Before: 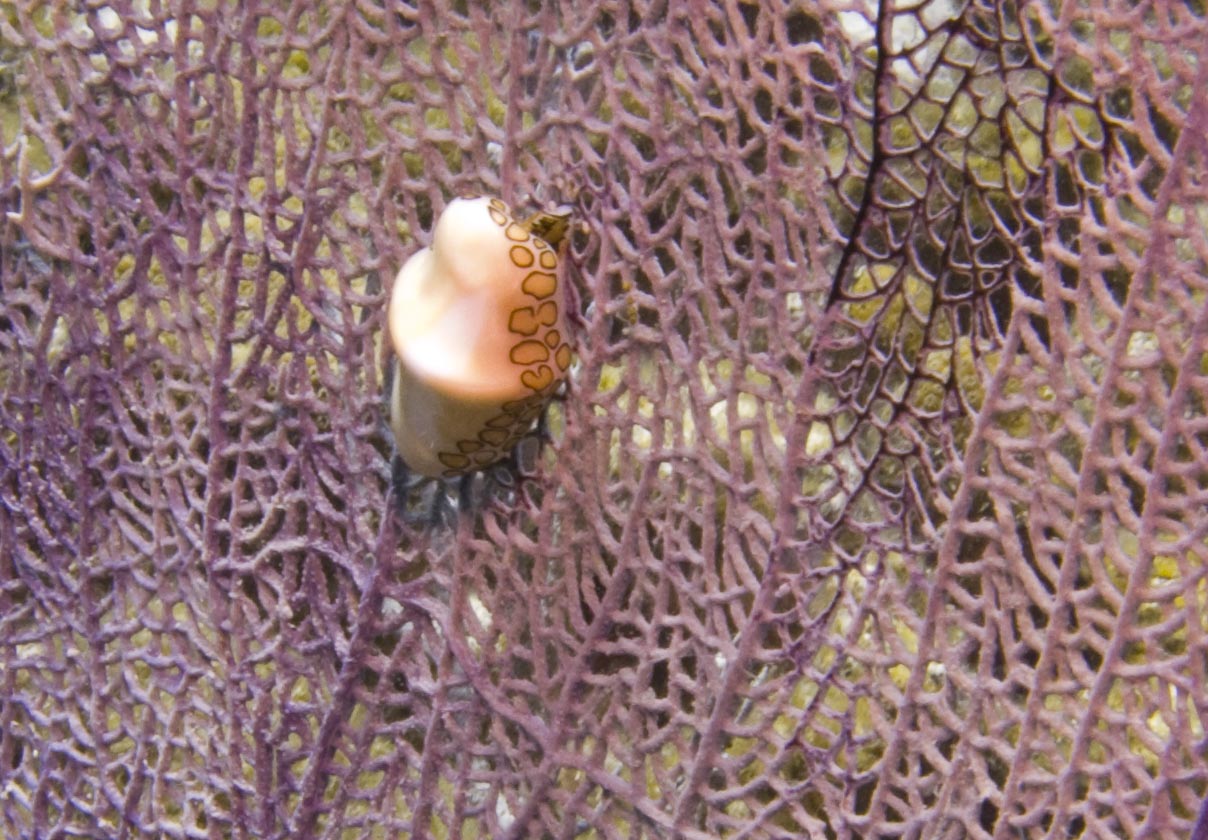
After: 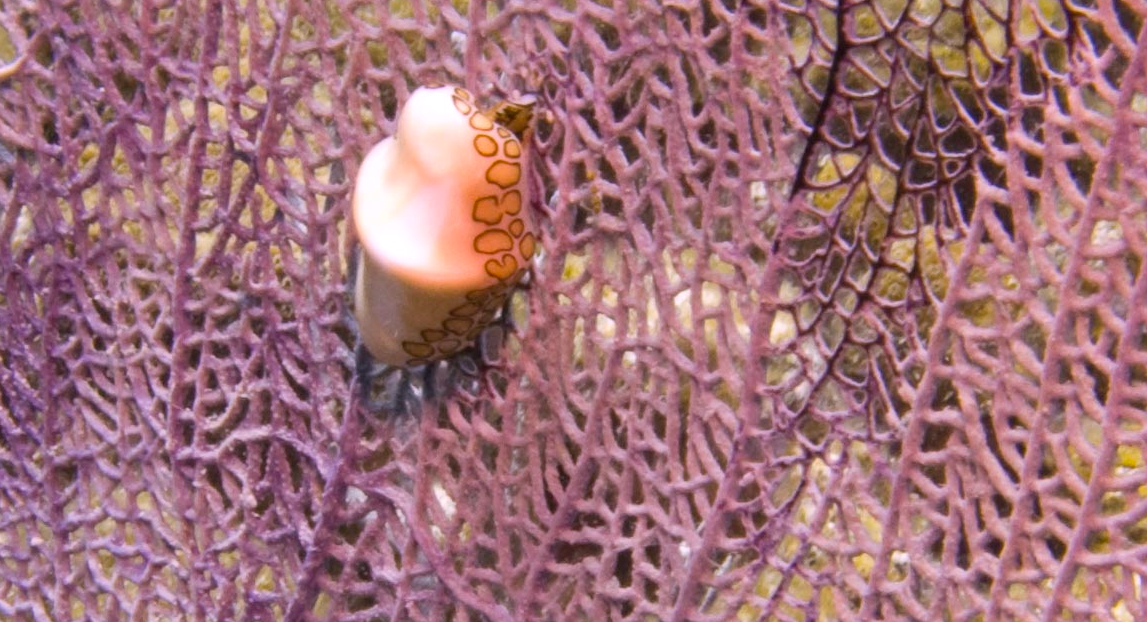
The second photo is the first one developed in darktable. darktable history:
crop and rotate: left 2.991%, top 13.302%, right 1.981%, bottom 12.636%
white balance: red 1.05, blue 1.072
